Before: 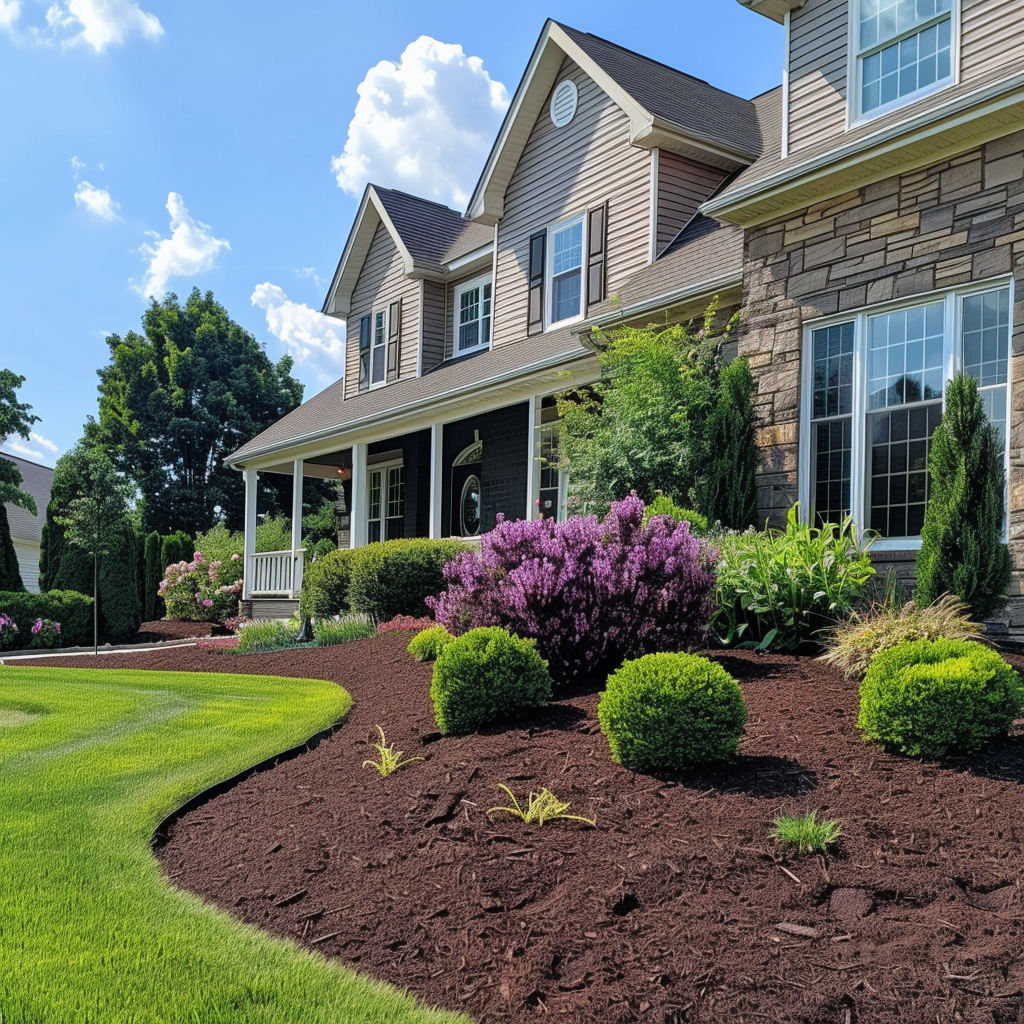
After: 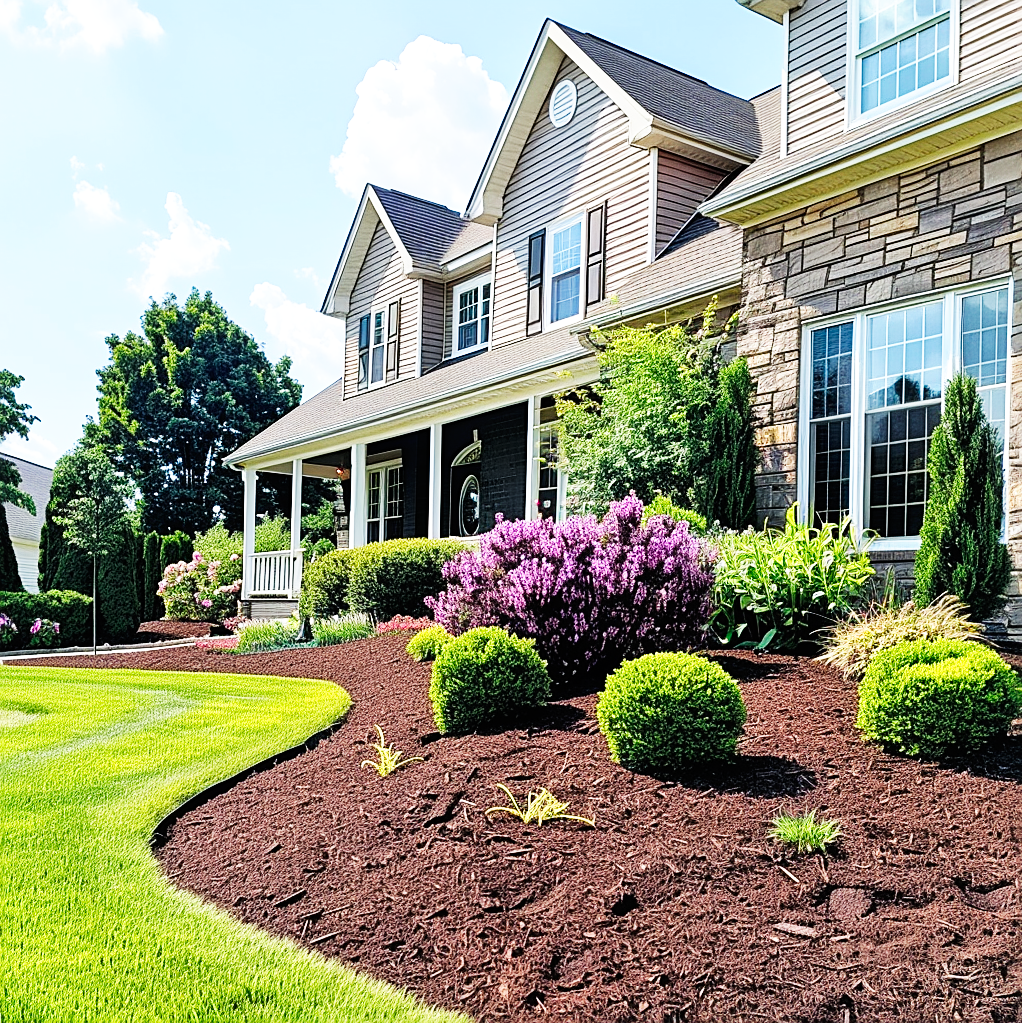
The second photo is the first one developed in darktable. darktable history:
base curve: curves: ch0 [(0, 0) (0.007, 0.004) (0.027, 0.03) (0.046, 0.07) (0.207, 0.54) (0.442, 0.872) (0.673, 0.972) (1, 1)], preserve colors none
crop and rotate: left 0.126%
local contrast: mode bilateral grid, contrast 10, coarseness 25, detail 110%, midtone range 0.2
sharpen: on, module defaults
